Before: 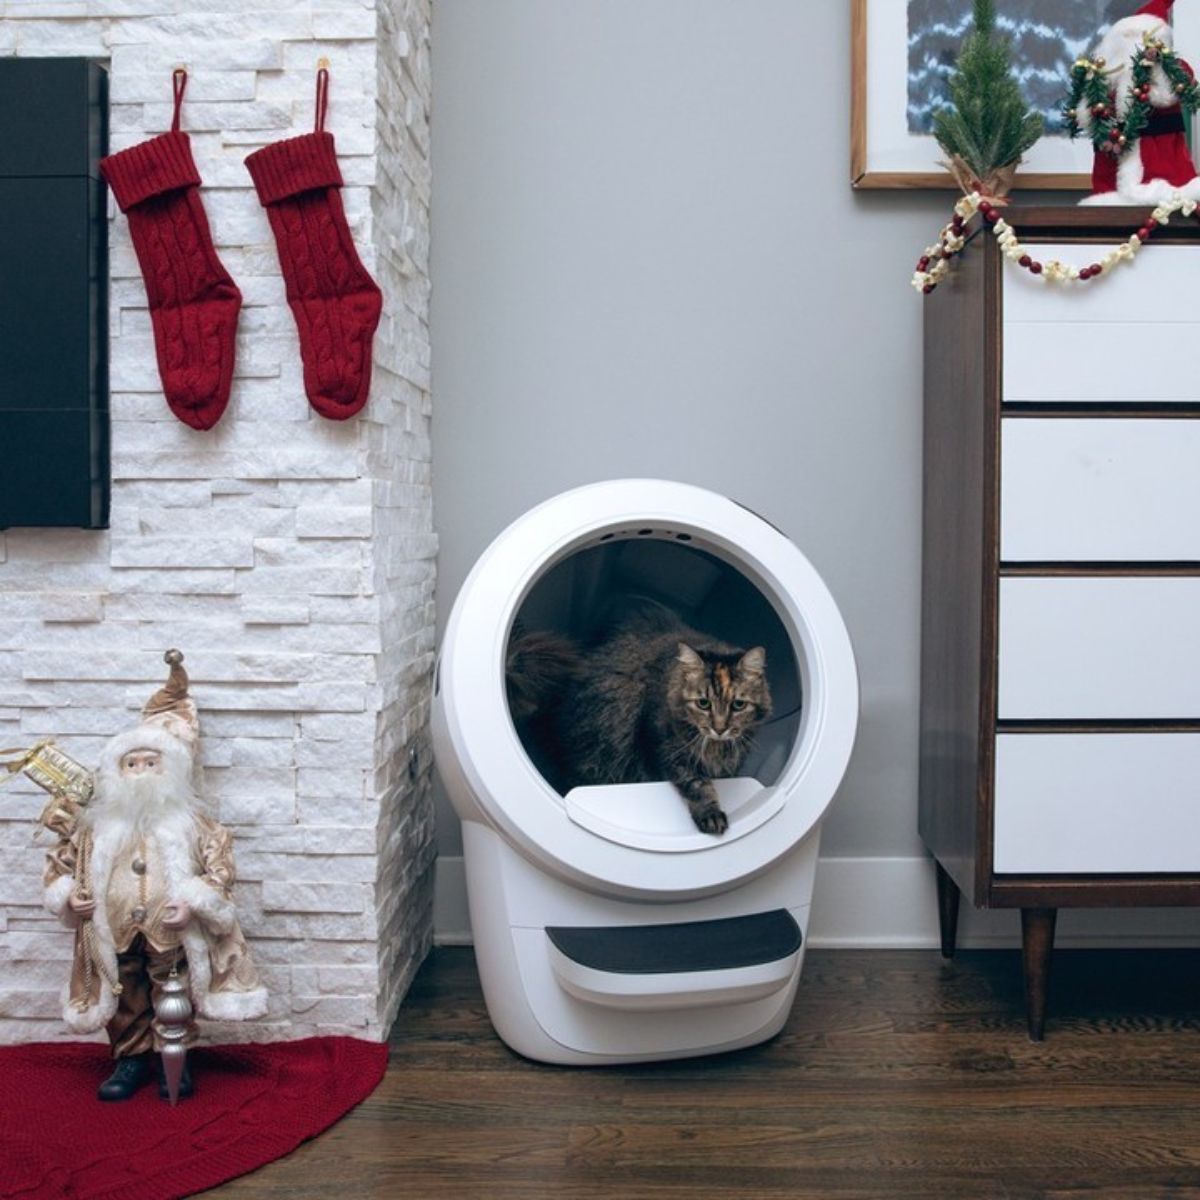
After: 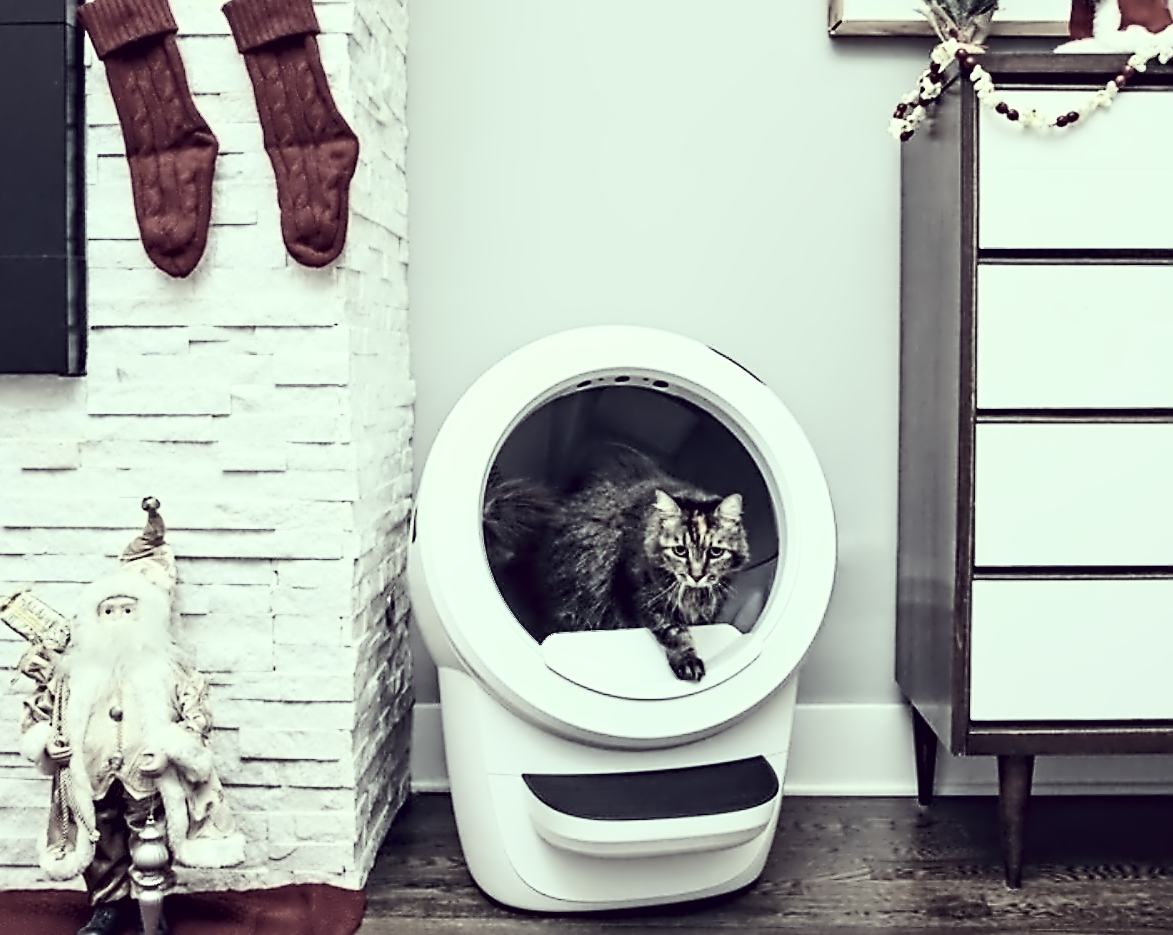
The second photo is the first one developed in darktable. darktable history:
color correction: highlights a* -20.56, highlights b* 20.25, shadows a* 19.87, shadows b* -20.29, saturation 0.427
crop and rotate: left 1.94%, top 12.776%, right 0.251%, bottom 9.224%
contrast equalizer: y [[0.5, 0.542, 0.583, 0.625, 0.667, 0.708], [0.5 ×6], [0.5 ×6], [0, 0.033, 0.067, 0.1, 0.133, 0.167], [0, 0.05, 0.1, 0.15, 0.2, 0.25]]
tone curve: curves: ch0 [(0, 0) (0.003, 0.003) (0.011, 0.013) (0.025, 0.029) (0.044, 0.052) (0.069, 0.082) (0.1, 0.118) (0.136, 0.161) (0.177, 0.21) (0.224, 0.27) (0.277, 0.38) (0.335, 0.49) (0.399, 0.594) (0.468, 0.692) (0.543, 0.794) (0.623, 0.857) (0.709, 0.919) (0.801, 0.955) (0.898, 0.978) (1, 1)], color space Lab, independent channels, preserve colors none
sharpen: on, module defaults
